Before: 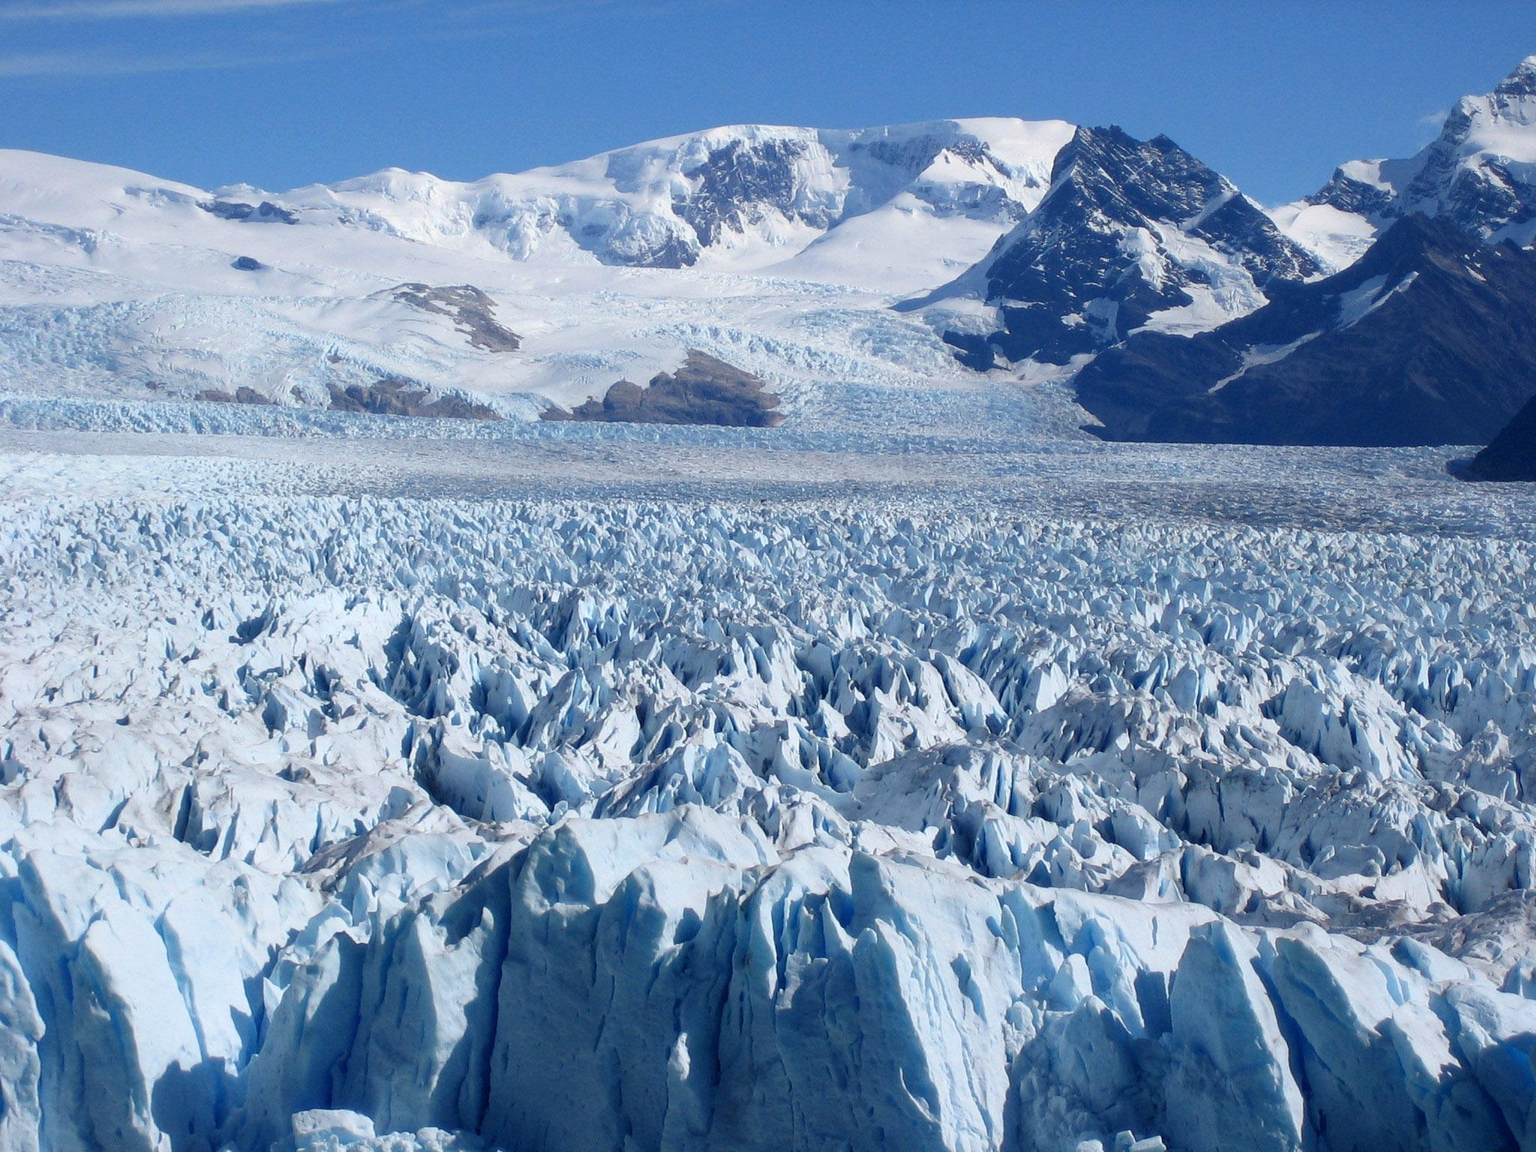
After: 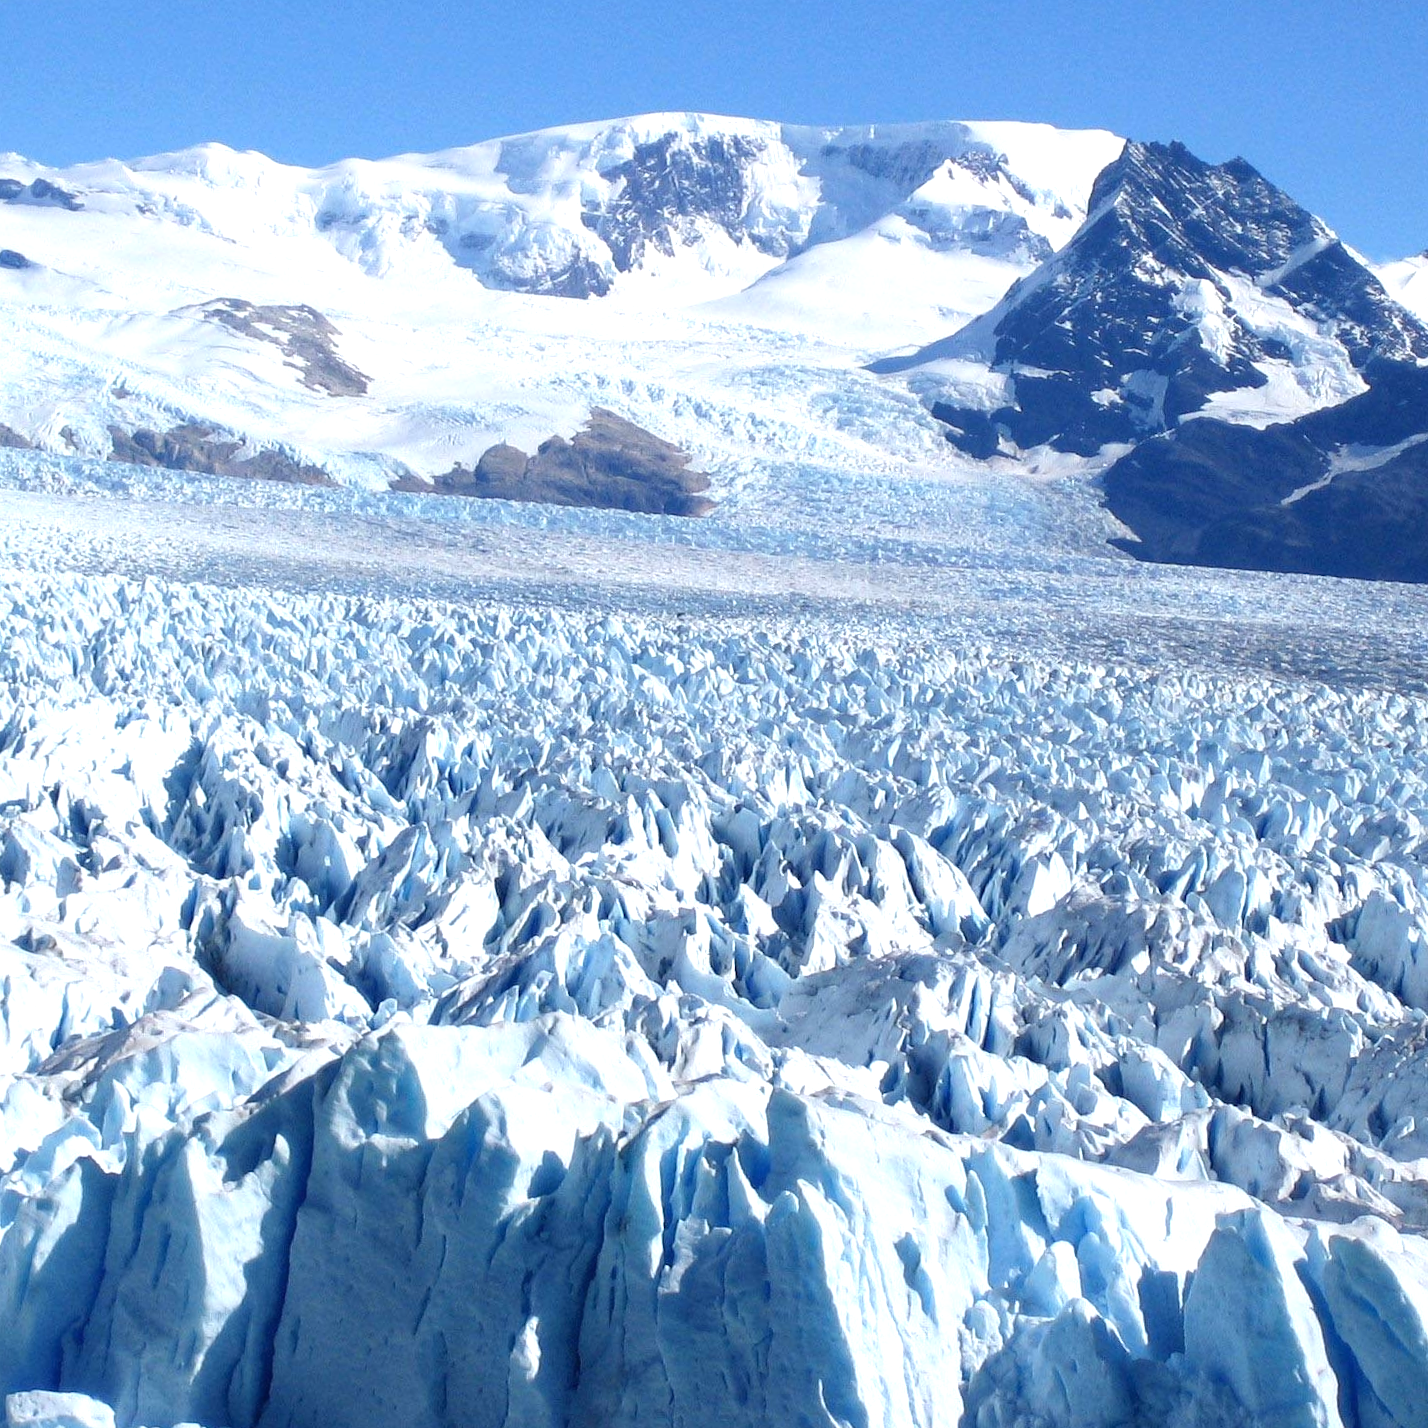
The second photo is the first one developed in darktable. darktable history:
exposure: black level correction 0, exposure 0.7 EV, compensate exposure bias true, compensate highlight preservation false
white balance: emerald 1
crop and rotate: angle -3.27°, left 14.277%, top 0.028%, right 10.766%, bottom 0.028%
